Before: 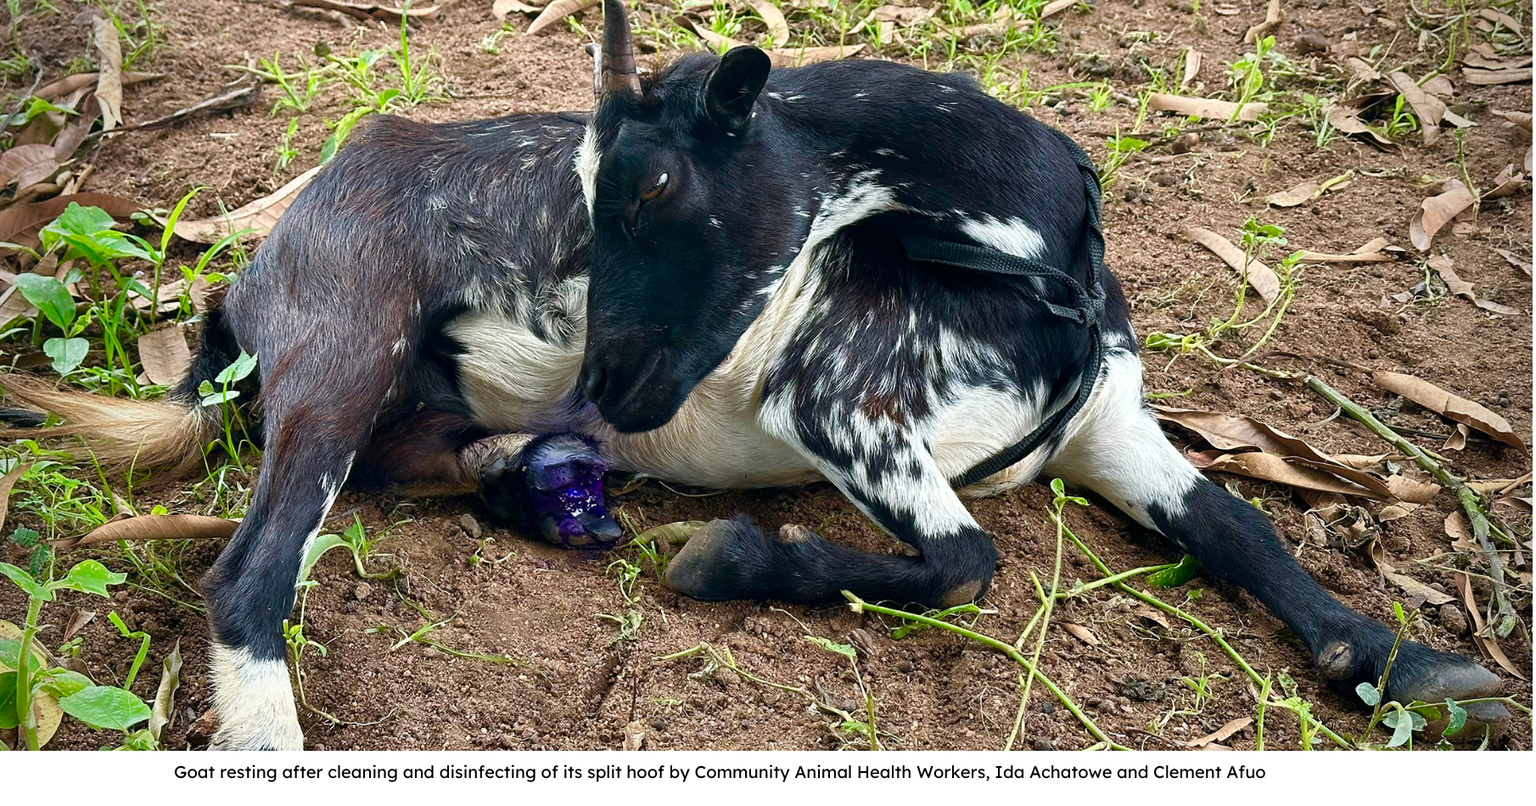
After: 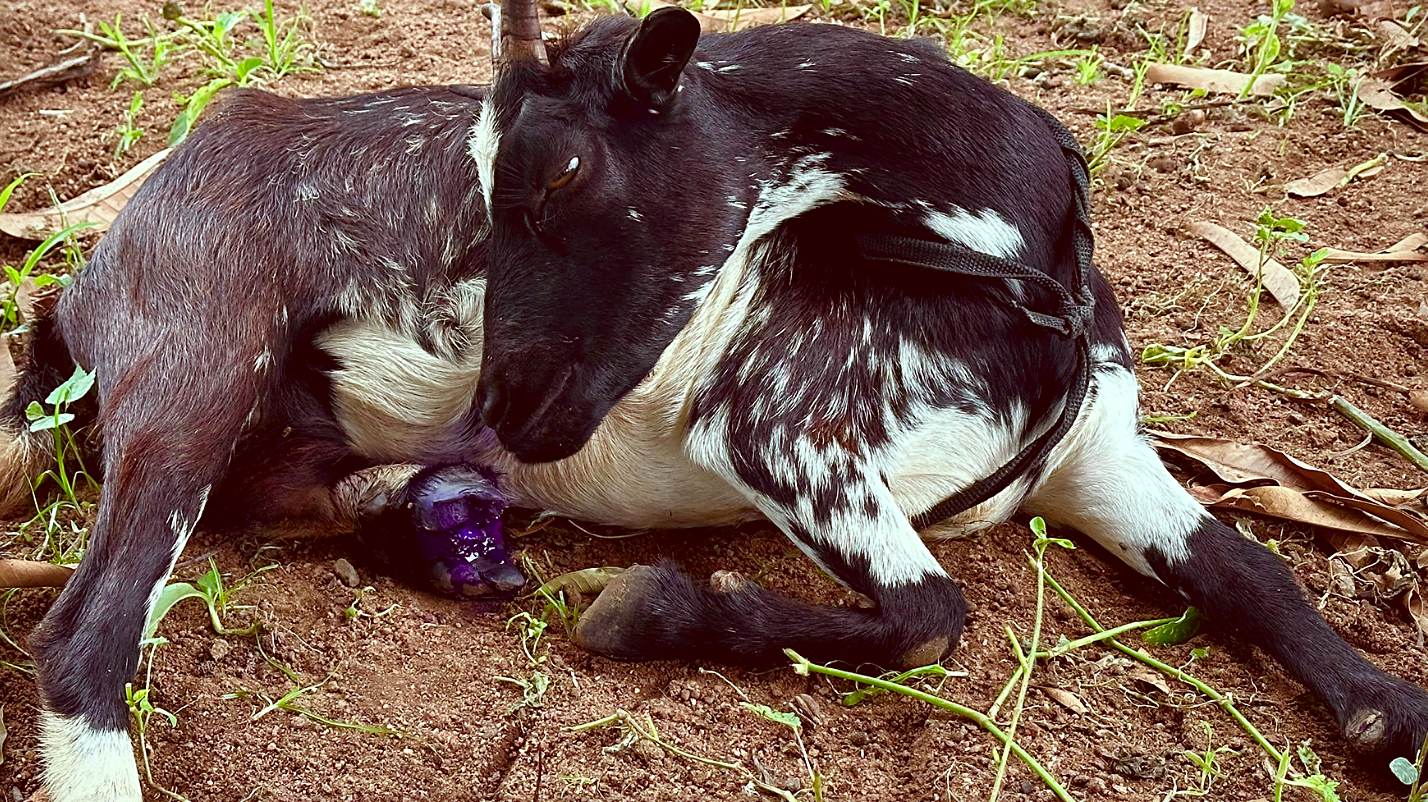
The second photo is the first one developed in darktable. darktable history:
sharpen: radius 2.509, amount 0.322
crop: left 11.506%, top 5.02%, right 9.586%, bottom 10.546%
color correction: highlights a* -6.97, highlights b* -0.217, shadows a* 20.54, shadows b* 11.13
